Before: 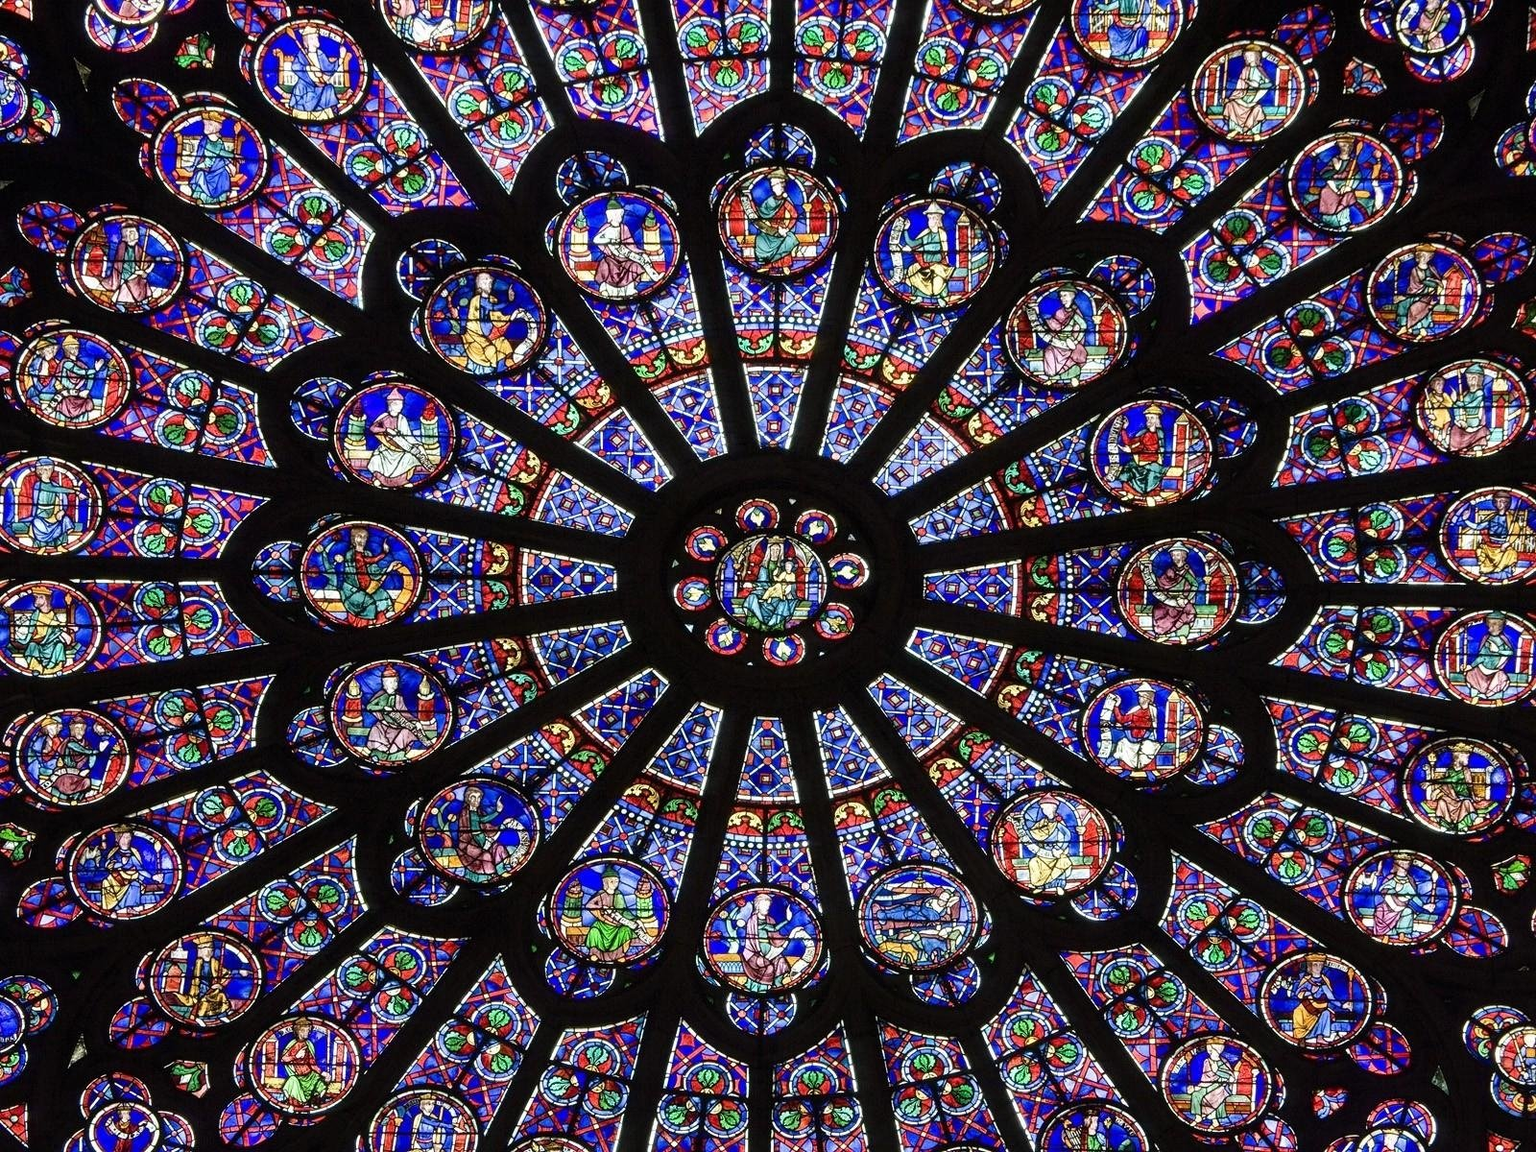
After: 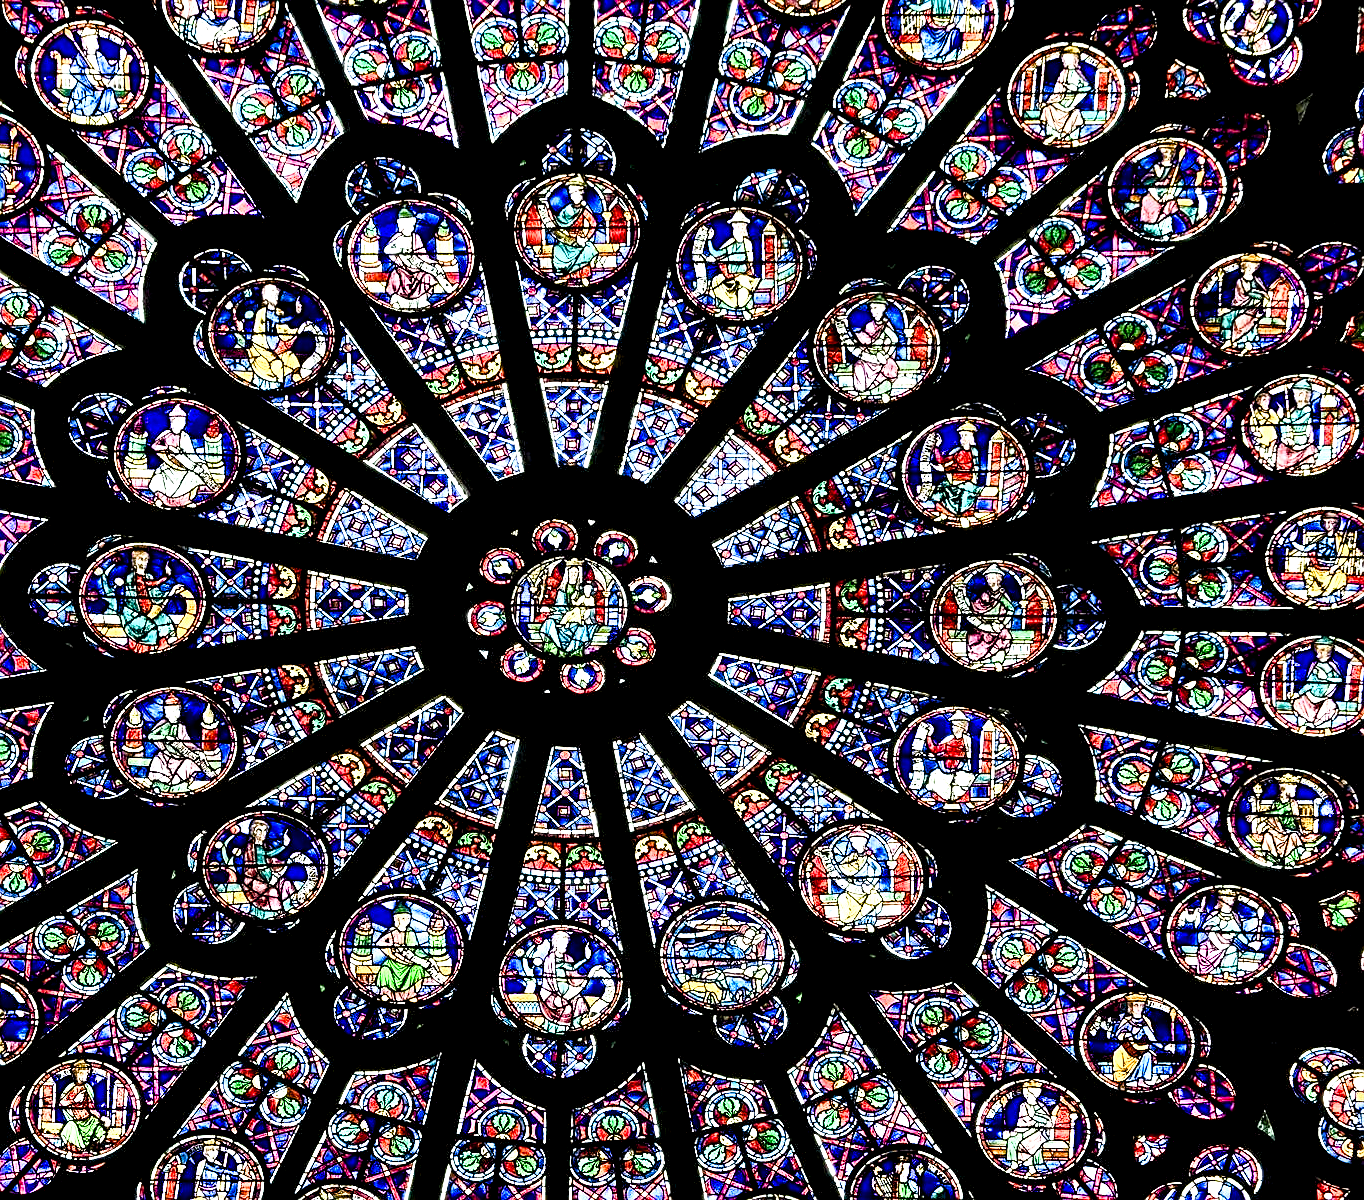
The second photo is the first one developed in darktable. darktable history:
crop and rotate: left 14.723%
contrast equalizer: octaves 7, y [[0.6 ×6], [0.55 ×6], [0 ×6], [0 ×6], [0 ×6]]
base curve: curves: ch0 [(0, 0) (0.088, 0.125) (0.176, 0.251) (0.354, 0.501) (0.613, 0.749) (1, 0.877)]
color balance rgb: perceptual saturation grading › global saturation 24.735%, perceptual saturation grading › highlights -50.718%, perceptual saturation grading › mid-tones 19.589%, perceptual saturation grading › shadows 61.009%, perceptual brilliance grading › highlights 16.351%, perceptual brilliance grading › shadows -14.495%
local contrast: highlights 104%, shadows 99%, detail 131%, midtone range 0.2
sharpen: on, module defaults
exposure: compensate exposure bias true, compensate highlight preservation false
